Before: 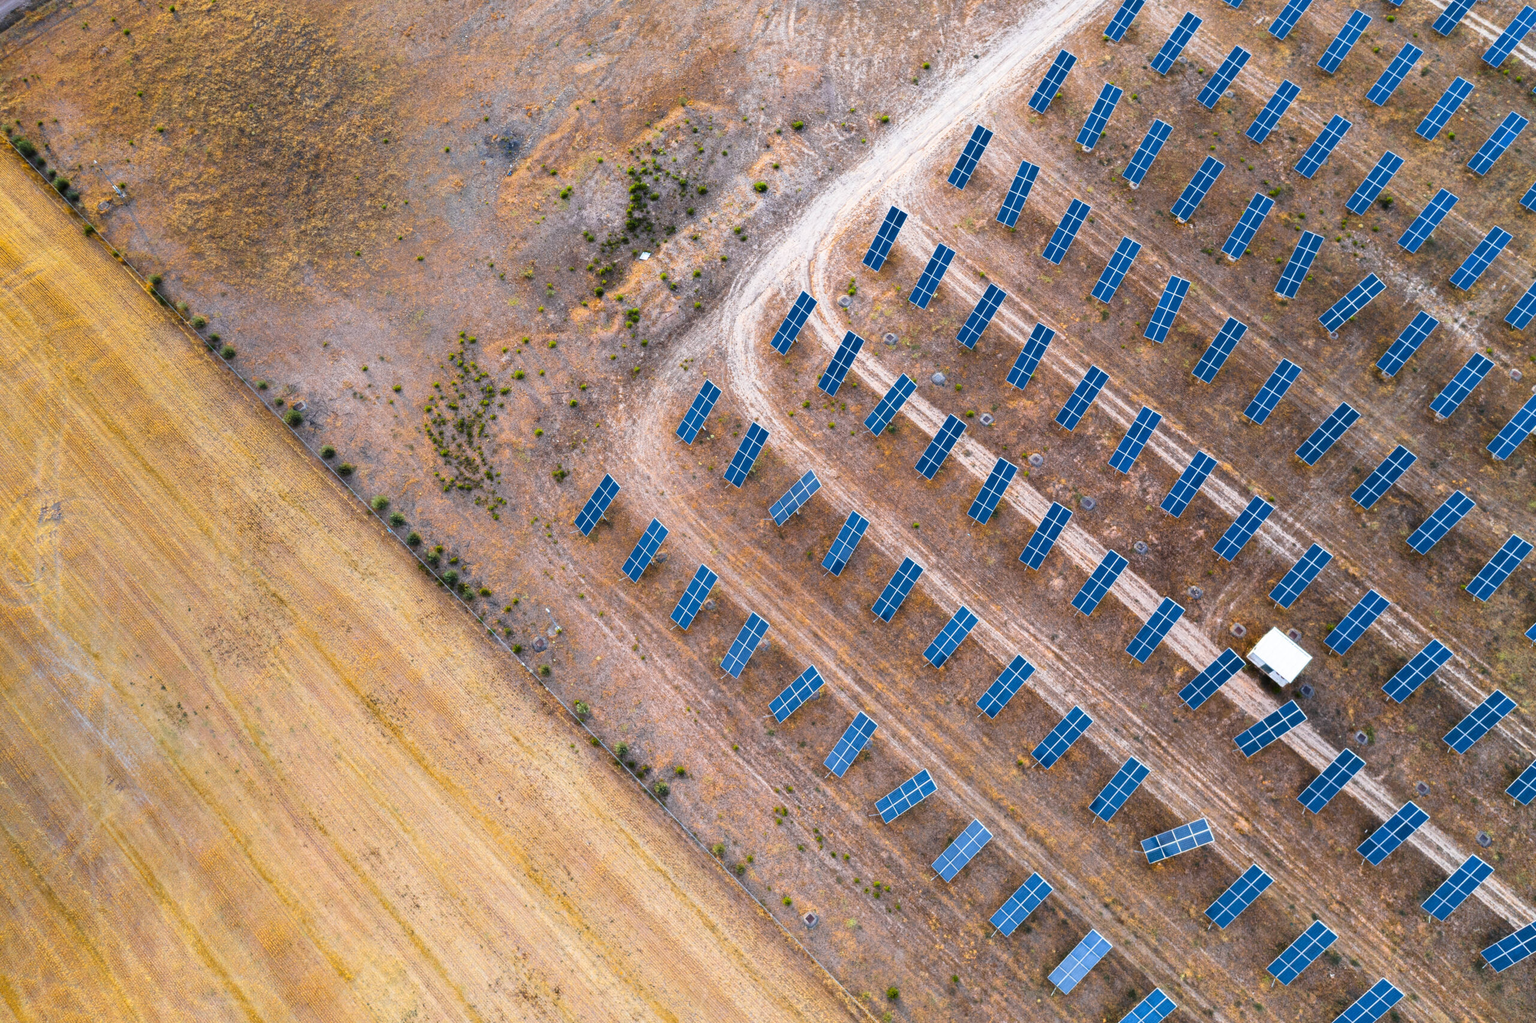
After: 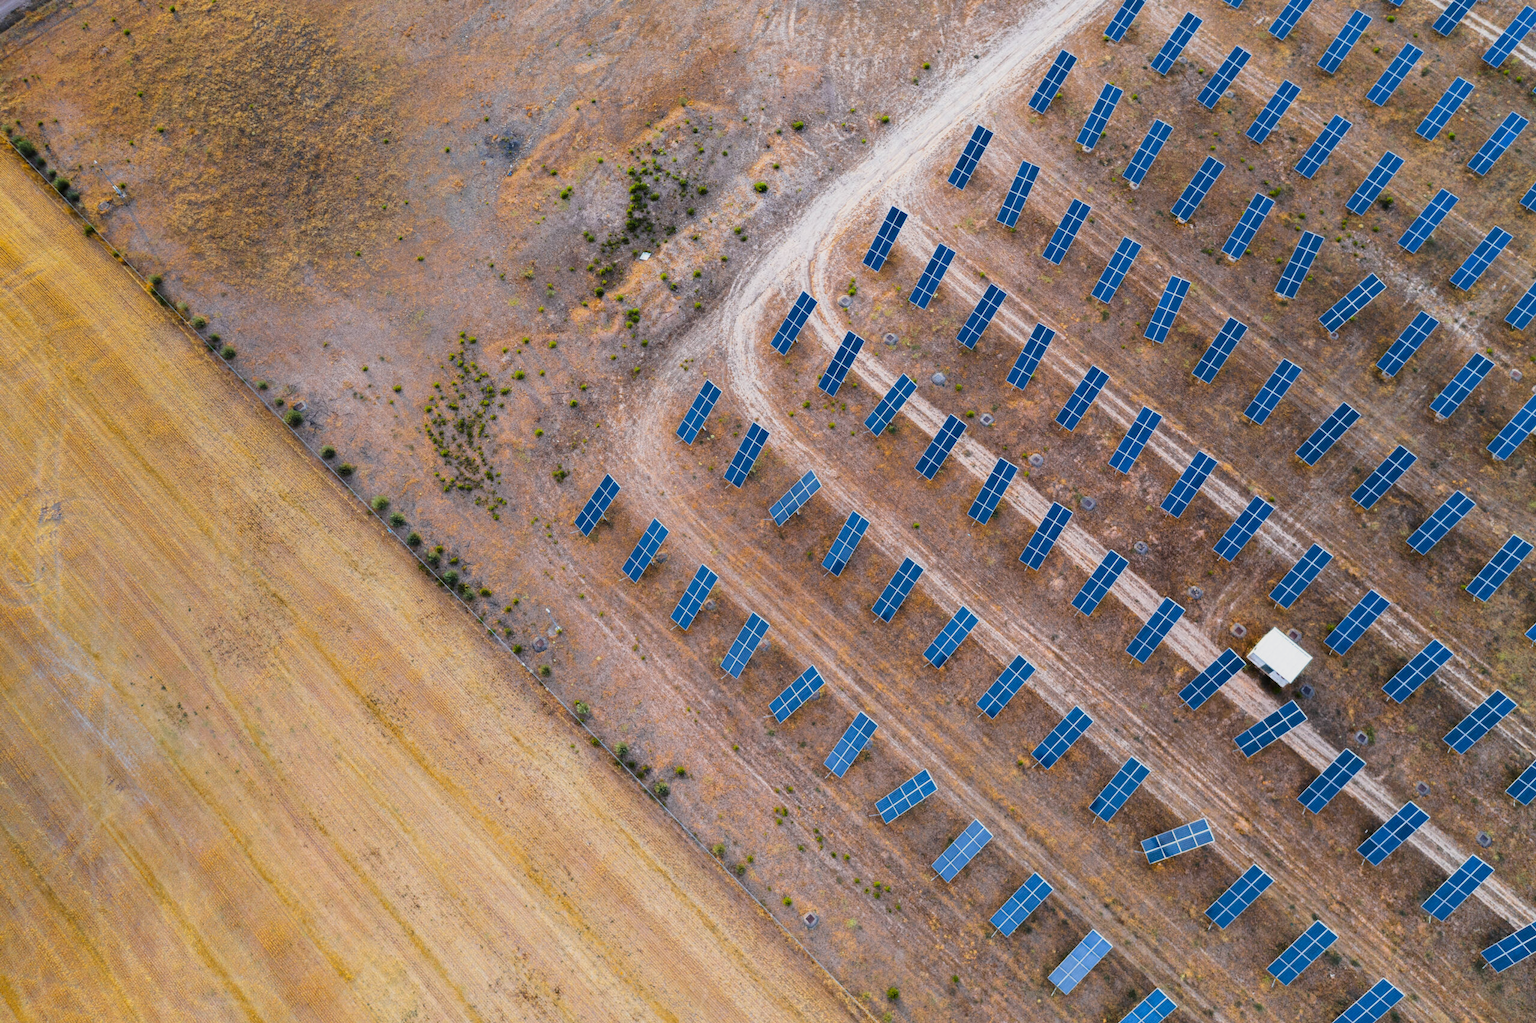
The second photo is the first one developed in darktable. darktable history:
color balance rgb: power › luminance -14.939%, perceptual saturation grading › global saturation 0.649%, perceptual brilliance grading › mid-tones 10.792%, perceptual brilliance grading › shadows 14.956%, global vibrance -7.541%, contrast -12.873%, saturation formula JzAzBz (2021)
